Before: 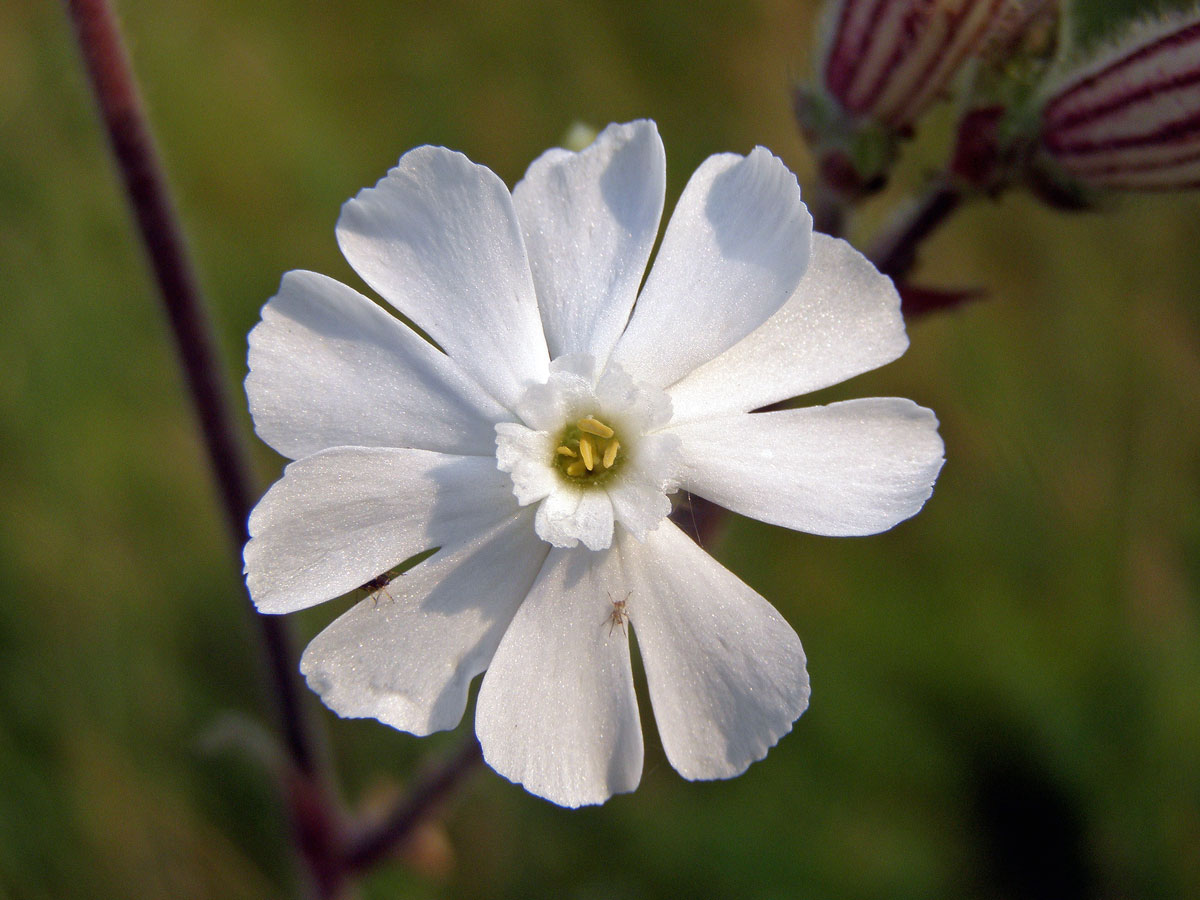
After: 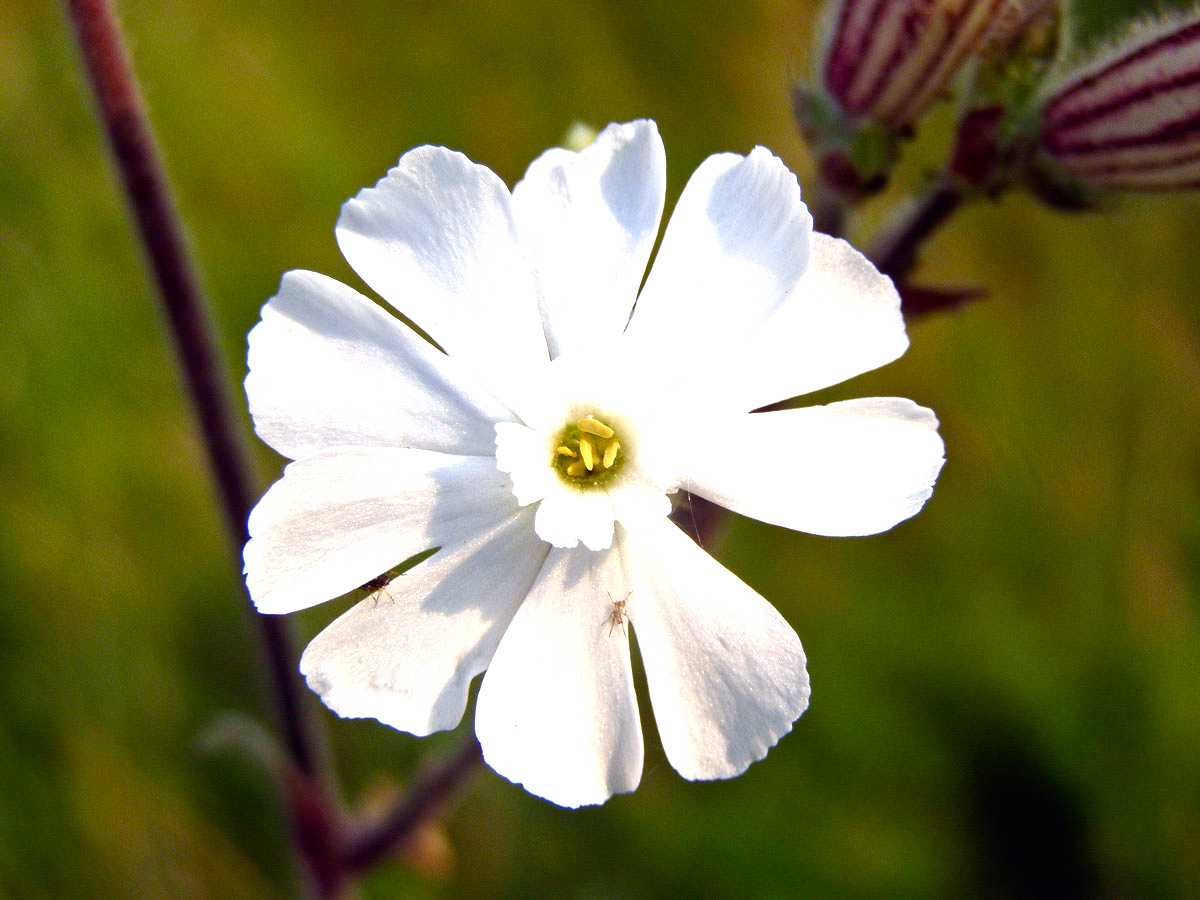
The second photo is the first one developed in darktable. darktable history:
tone equalizer: on, module defaults
exposure: black level correction 0, exposure 0.7 EV, compensate exposure bias true, compensate highlight preservation false
color correction: highlights b* 3
color balance rgb: shadows lift › luminance -20%, power › hue 72.24°, highlights gain › luminance 15%, global offset › hue 171.6°, perceptual saturation grading › highlights -15%, perceptual saturation grading › shadows 25%, global vibrance 35%, contrast 10%
